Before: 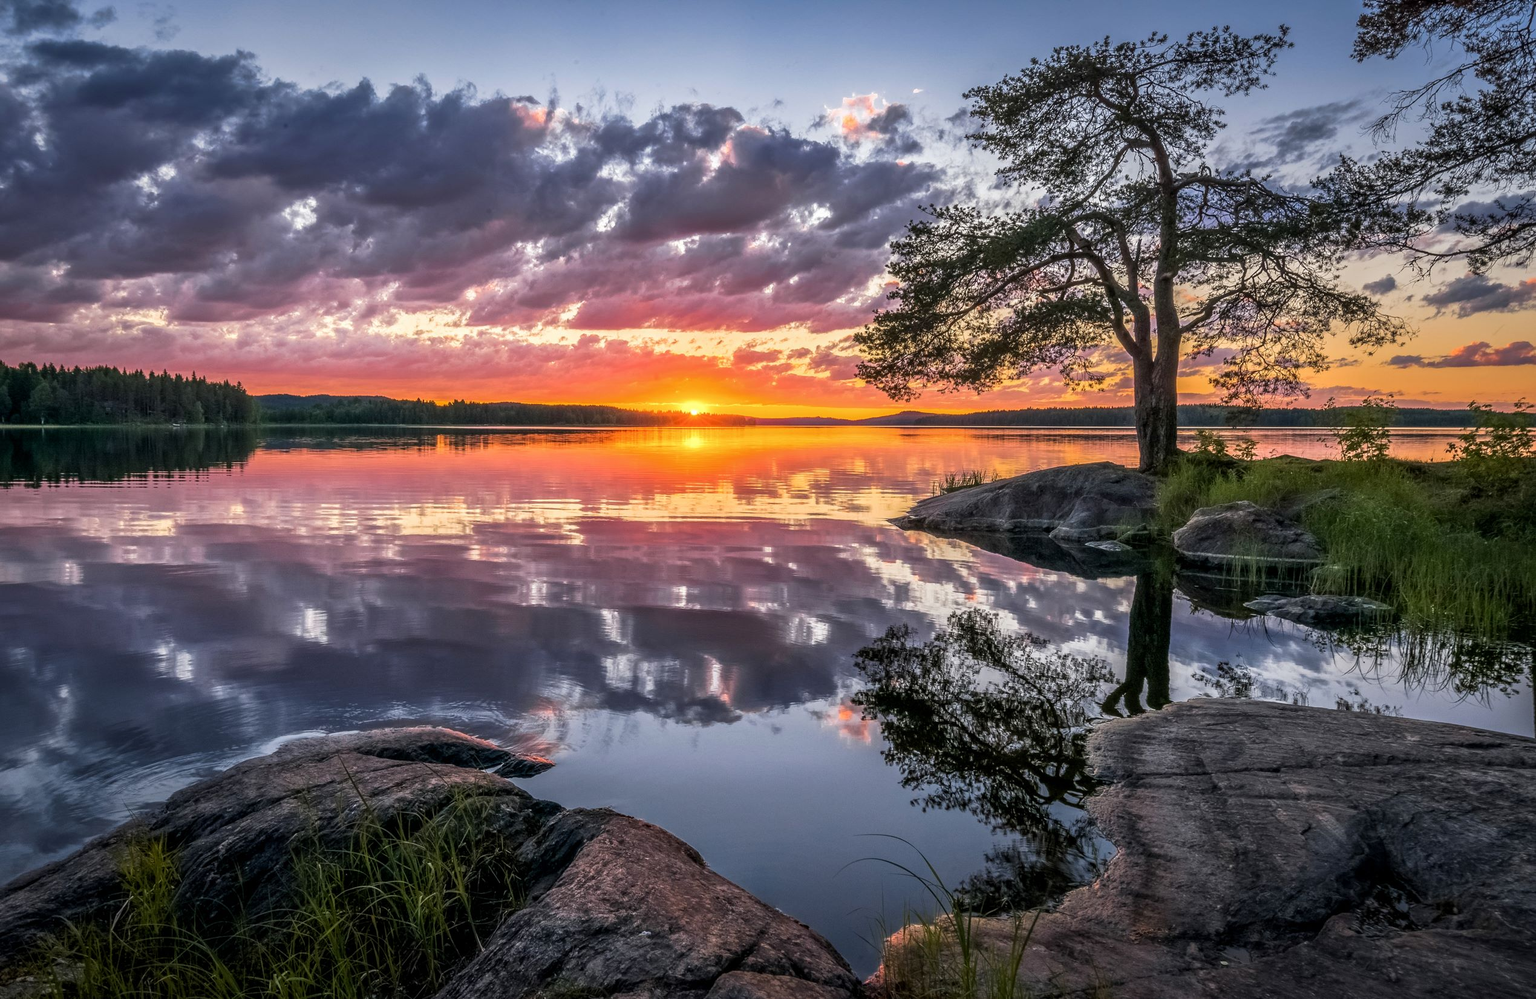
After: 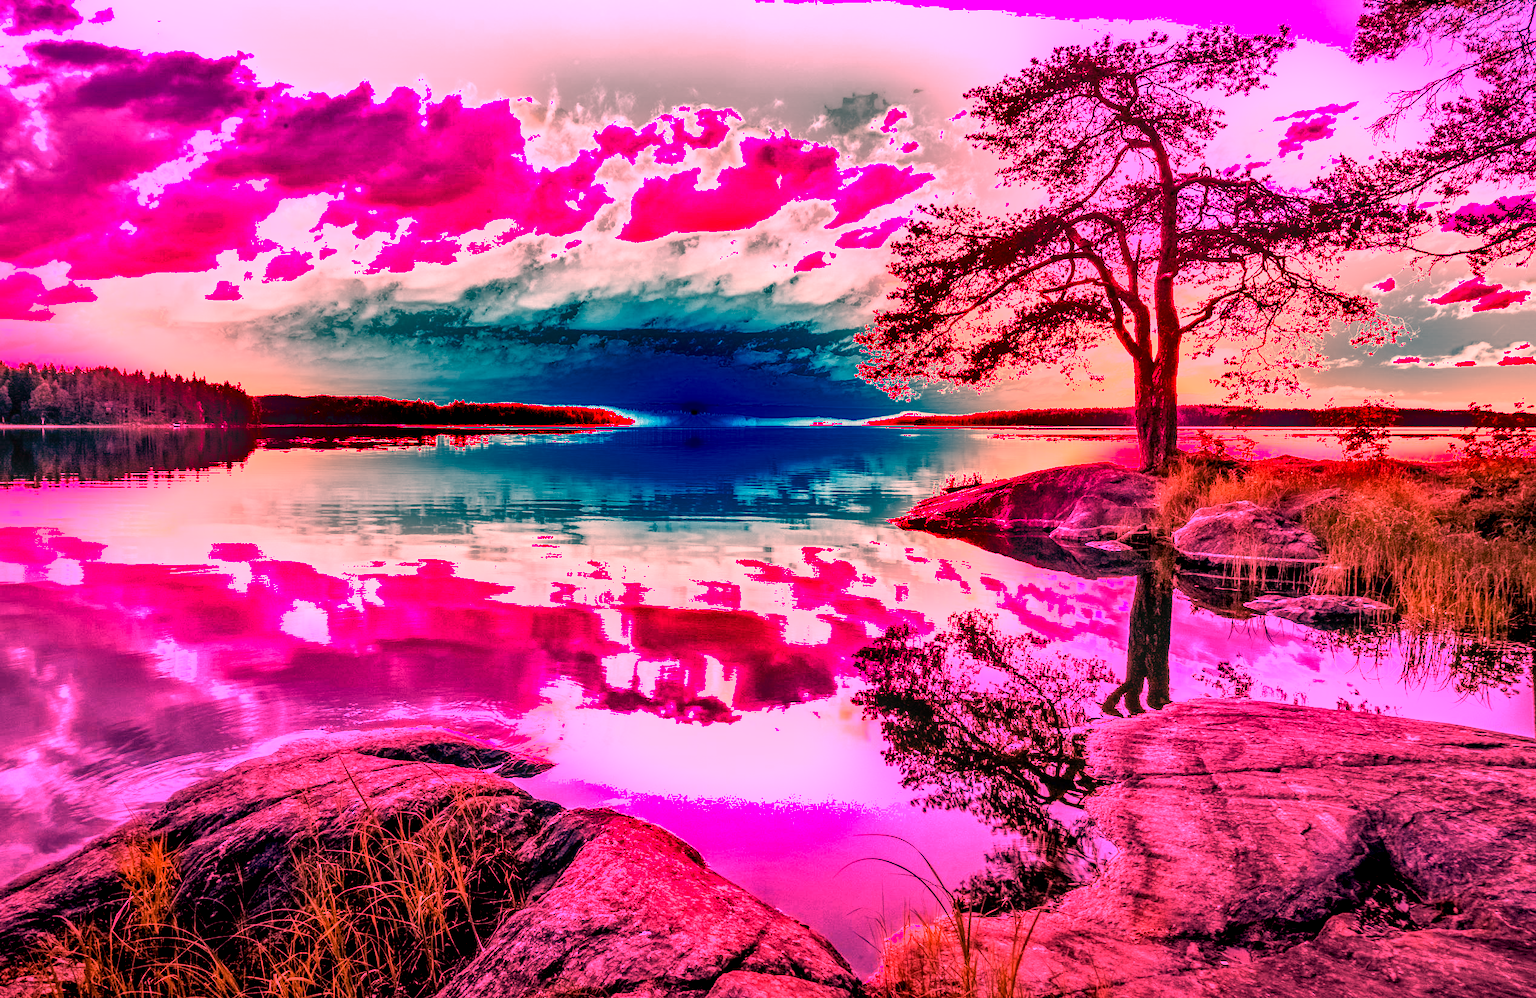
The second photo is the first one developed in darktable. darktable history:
local contrast: on, module defaults
white balance: red 4.26, blue 1.802
exposure: black level correction 0.005, exposure 0.014 EV, compensate highlight preservation false
shadows and highlights: shadows 32.83, highlights -47.7, soften with gaussian
